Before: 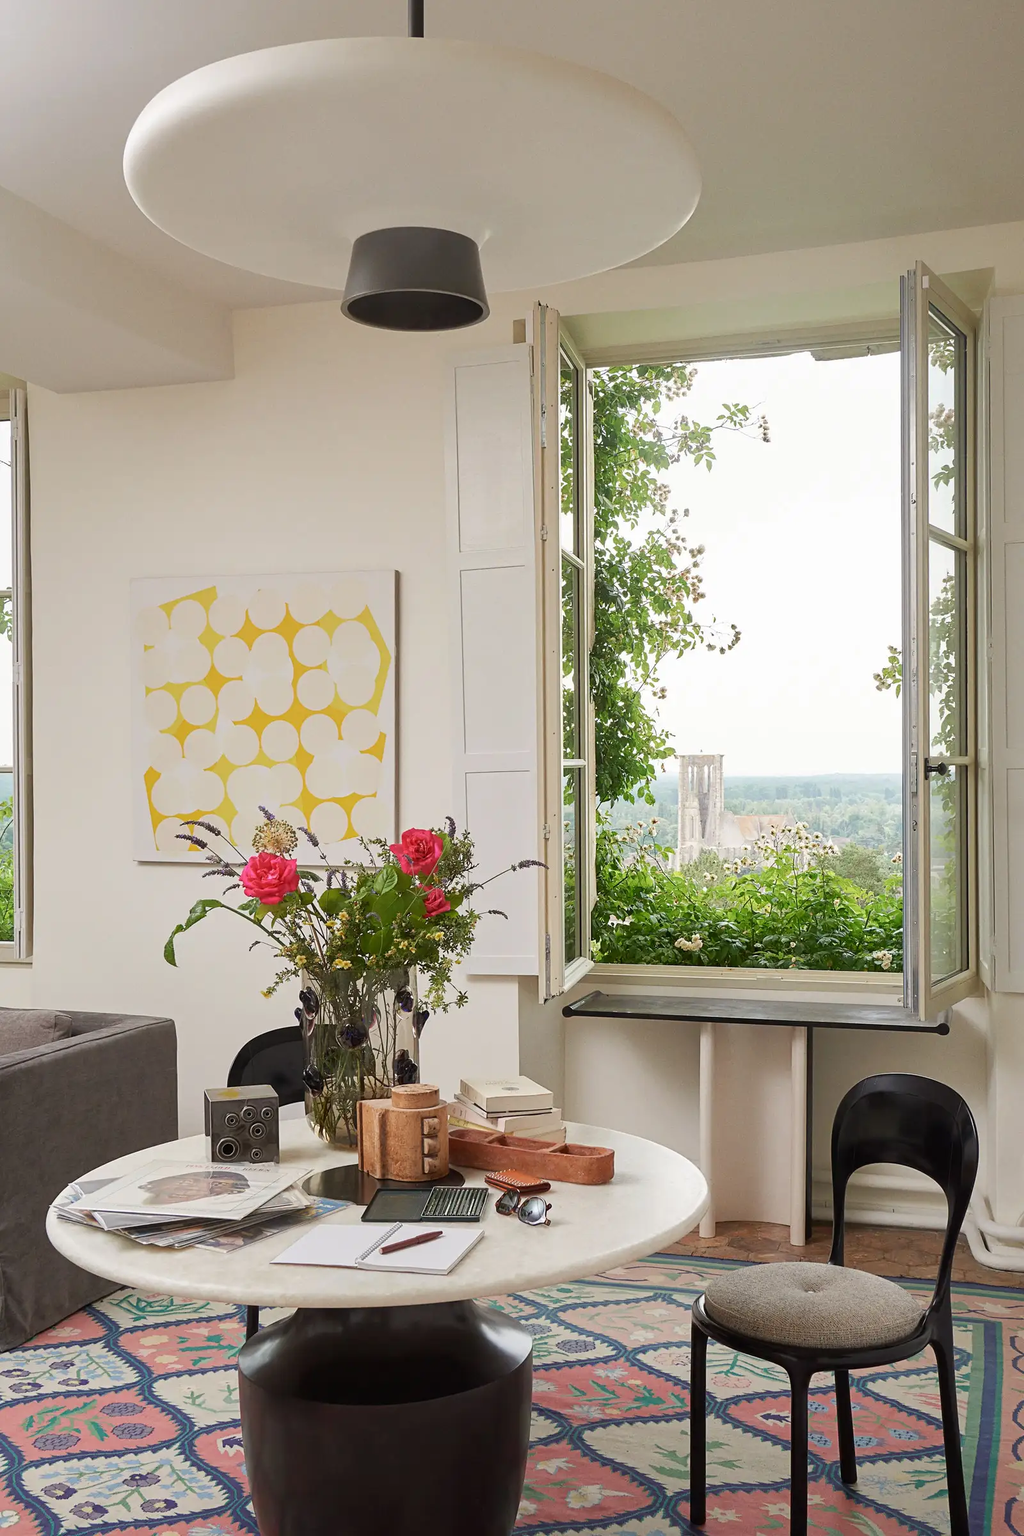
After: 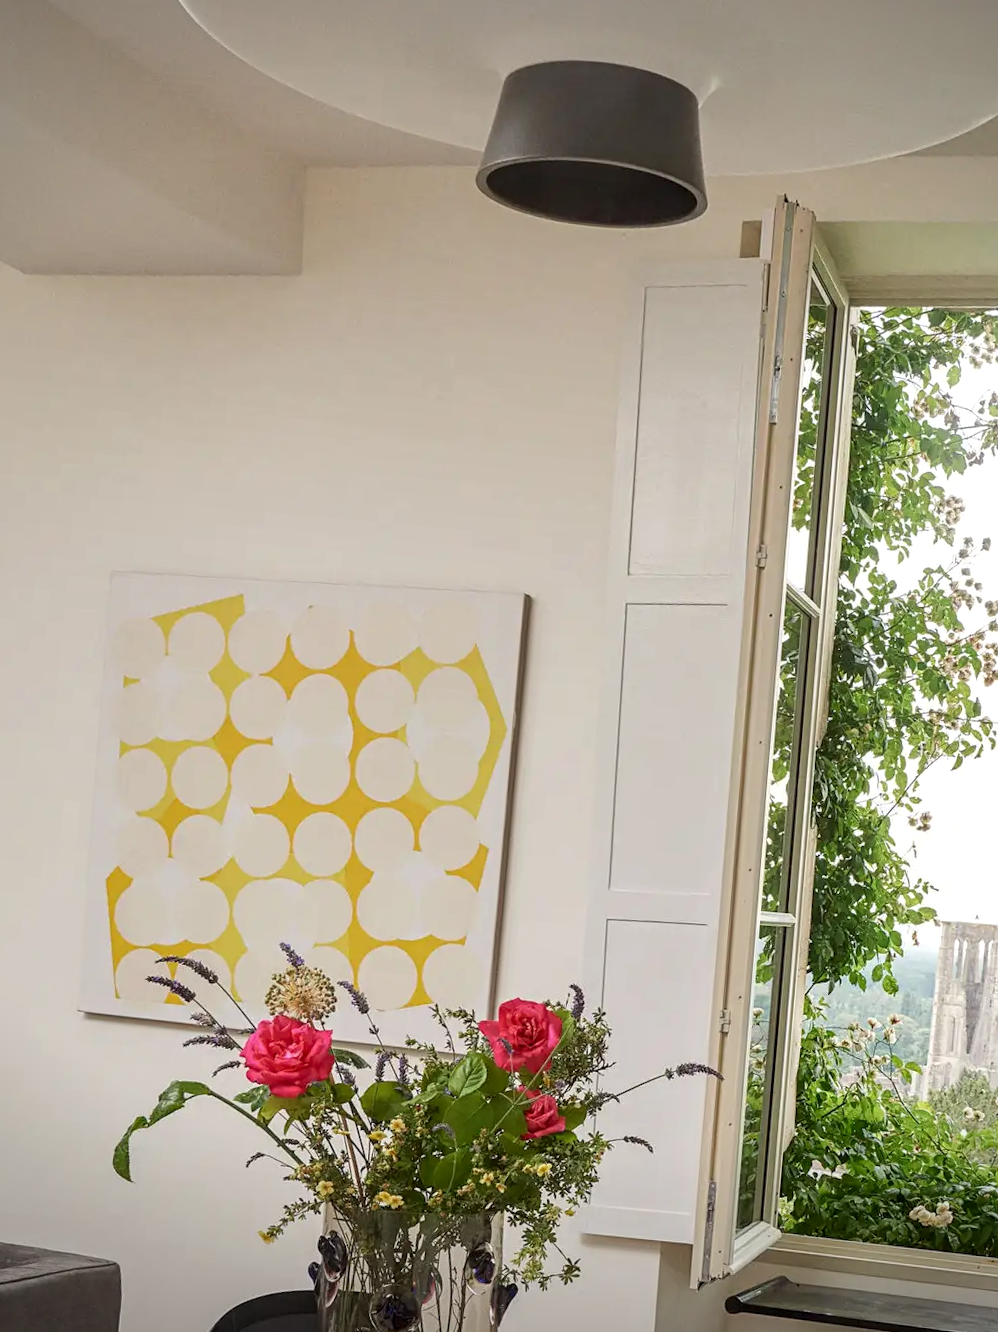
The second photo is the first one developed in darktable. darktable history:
vignetting: fall-off start 97.23%, saturation -0.024, center (-0.033, -0.042), width/height ratio 1.179, unbound false
local contrast: detail 130%
crop and rotate: angle -4.99°, left 2.122%, top 6.945%, right 27.566%, bottom 30.519%
